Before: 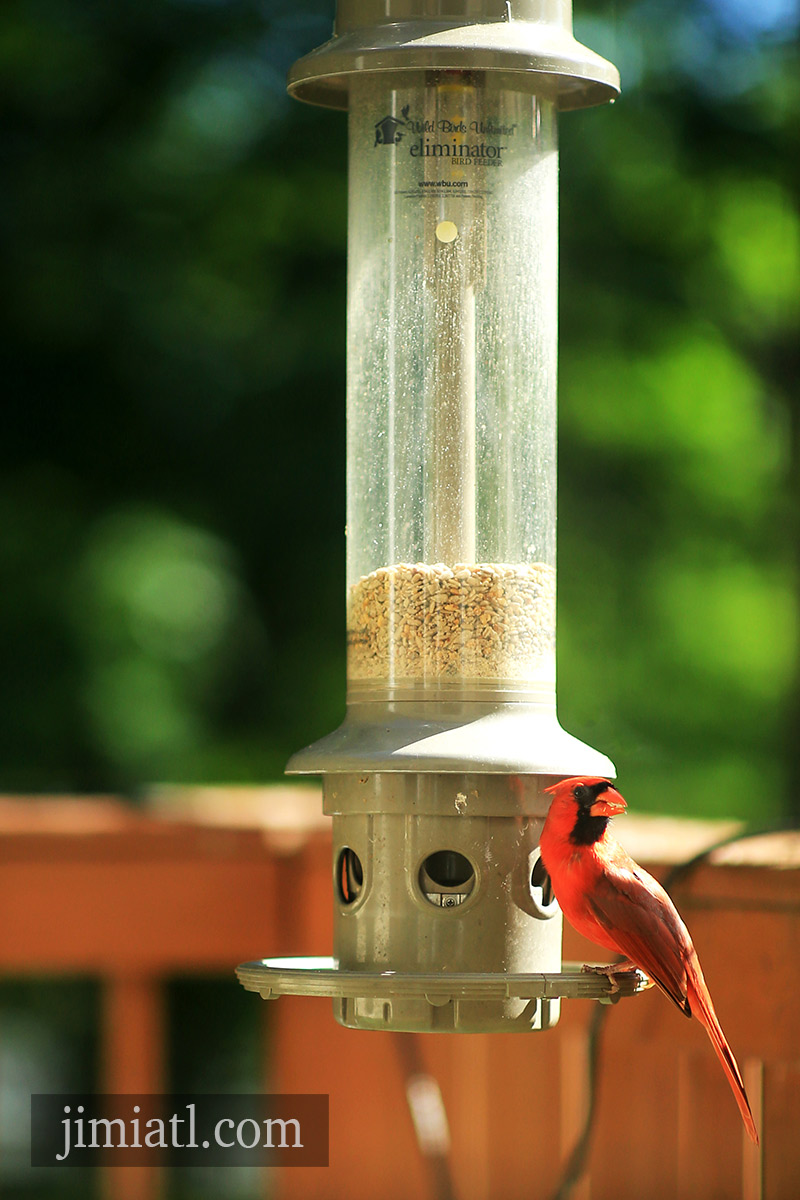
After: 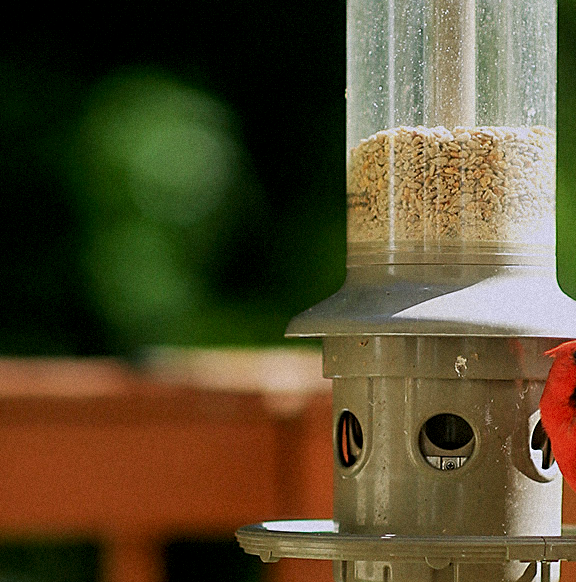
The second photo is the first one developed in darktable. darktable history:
exposure: black level correction 0.009, exposure -0.637 EV, compensate highlight preservation false
crop: top 36.498%, right 27.964%, bottom 14.995%
white balance: red 1.004, blue 1.096
sharpen: on, module defaults
grain: mid-tones bias 0%
